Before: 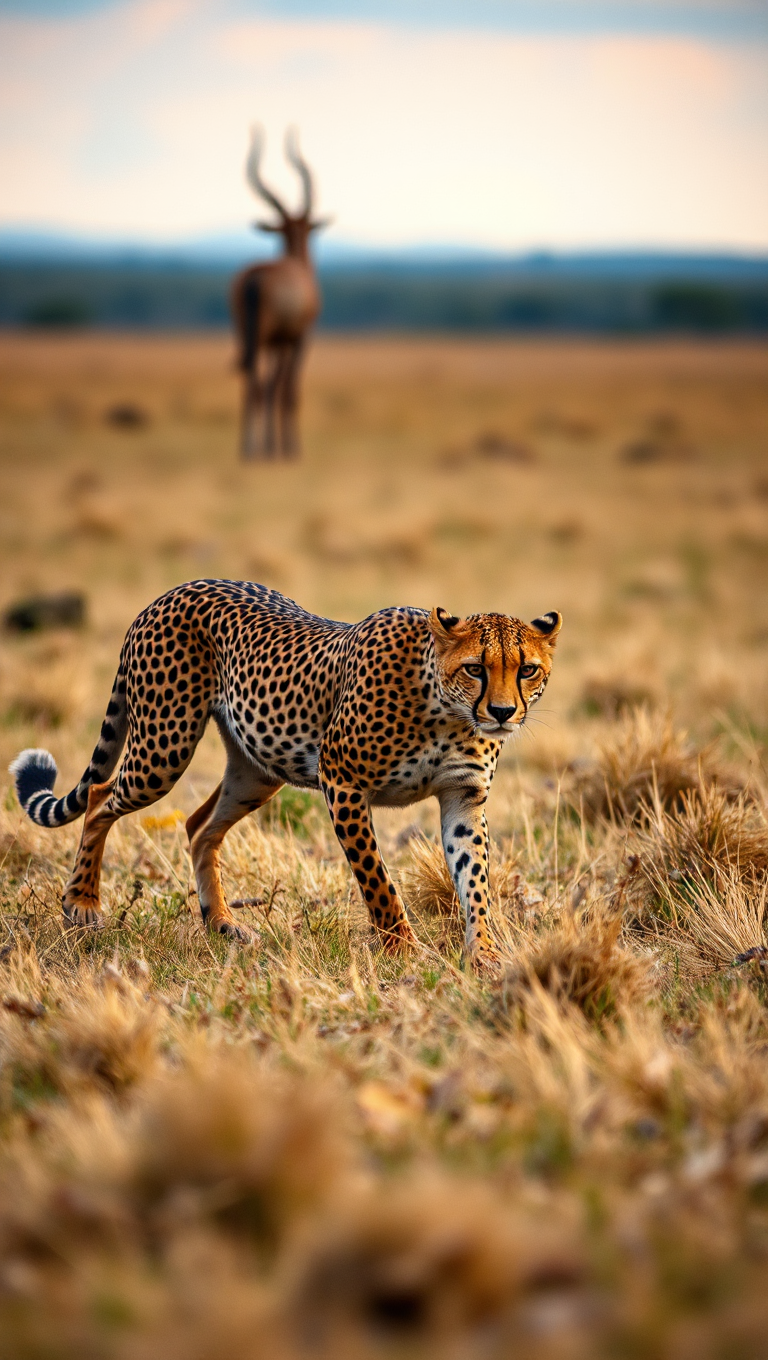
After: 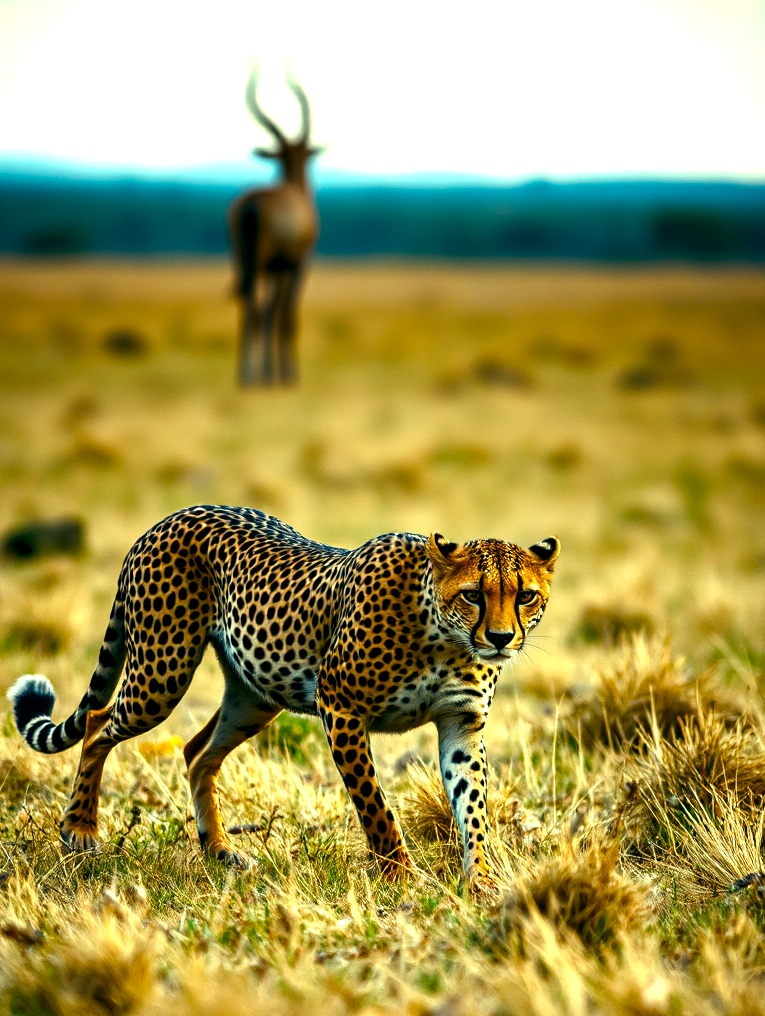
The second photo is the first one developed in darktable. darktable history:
crop: left 0.387%, top 5.469%, bottom 19.809%
color balance rgb: shadows lift › luminance -7.7%, shadows lift › chroma 2.13%, shadows lift › hue 165.27°, power › luminance -7.77%, power › chroma 1.1%, power › hue 215.88°, highlights gain › luminance 15.15%, highlights gain › chroma 7%, highlights gain › hue 125.57°, global offset › luminance -0.33%, global offset › chroma 0.11%, global offset › hue 165.27°, perceptual saturation grading › global saturation 24.42%, perceptual saturation grading › highlights -24.42%, perceptual saturation grading › mid-tones 24.42%, perceptual saturation grading › shadows 40%, perceptual brilliance grading › global brilliance -5%, perceptual brilliance grading › highlights 24.42%, perceptual brilliance grading › mid-tones 7%, perceptual brilliance grading › shadows -5%
